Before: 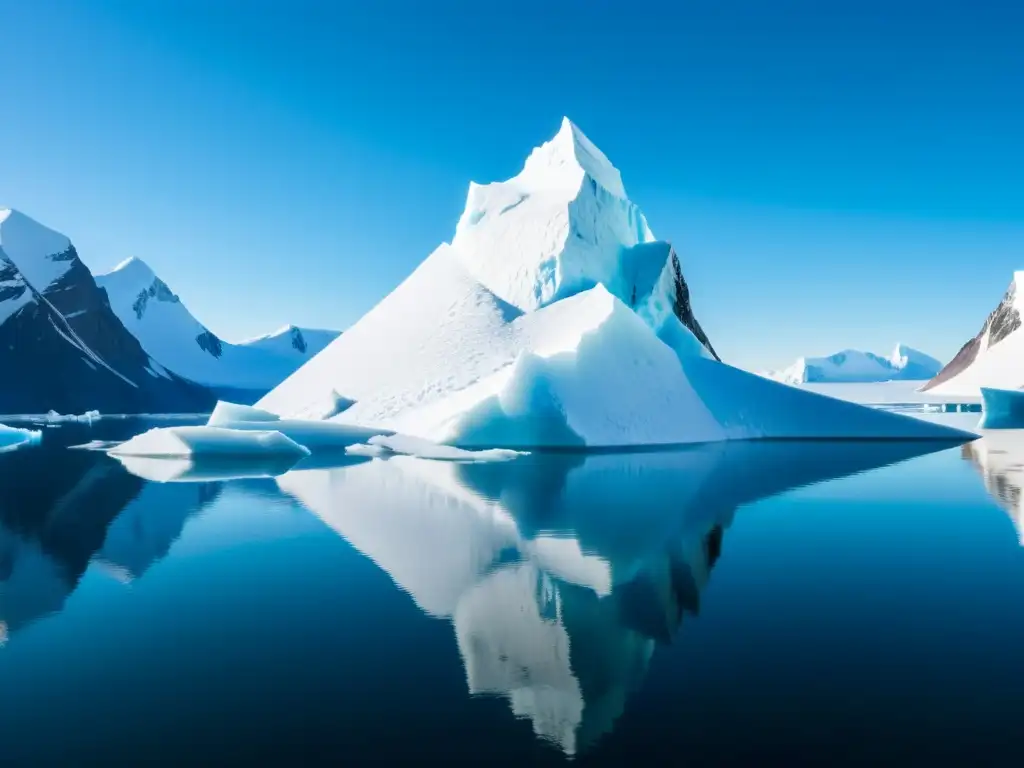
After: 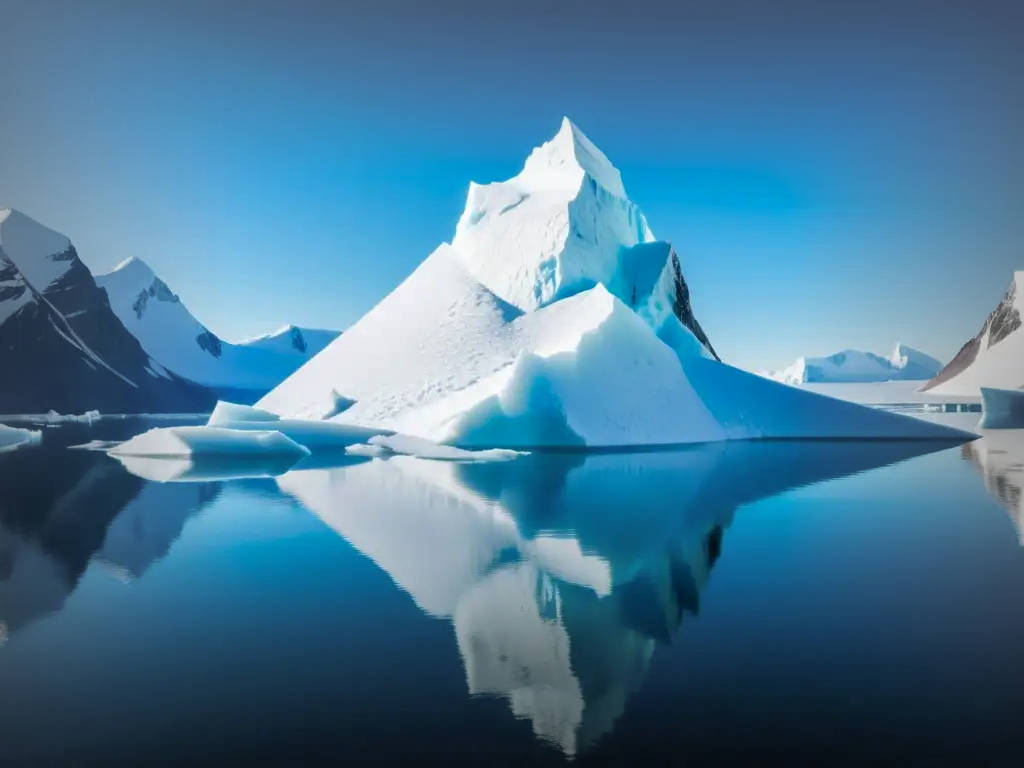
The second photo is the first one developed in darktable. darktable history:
vignetting: fall-off start 53.87%, automatic ratio true, width/height ratio 1.317, shape 0.213, unbound false
shadows and highlights: on, module defaults
